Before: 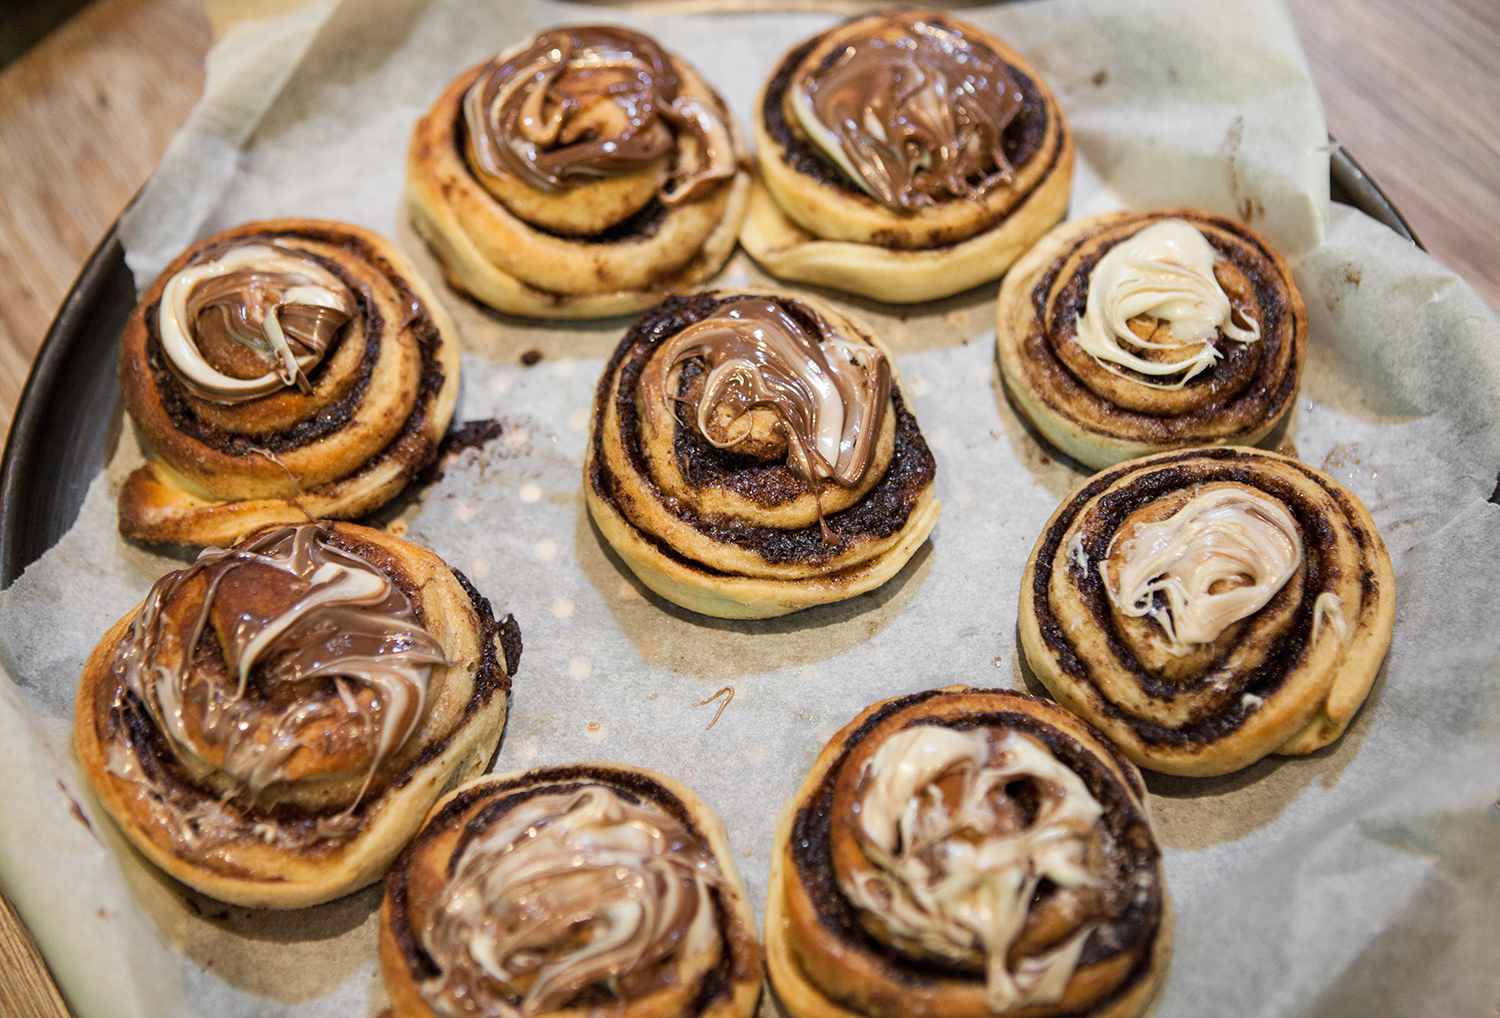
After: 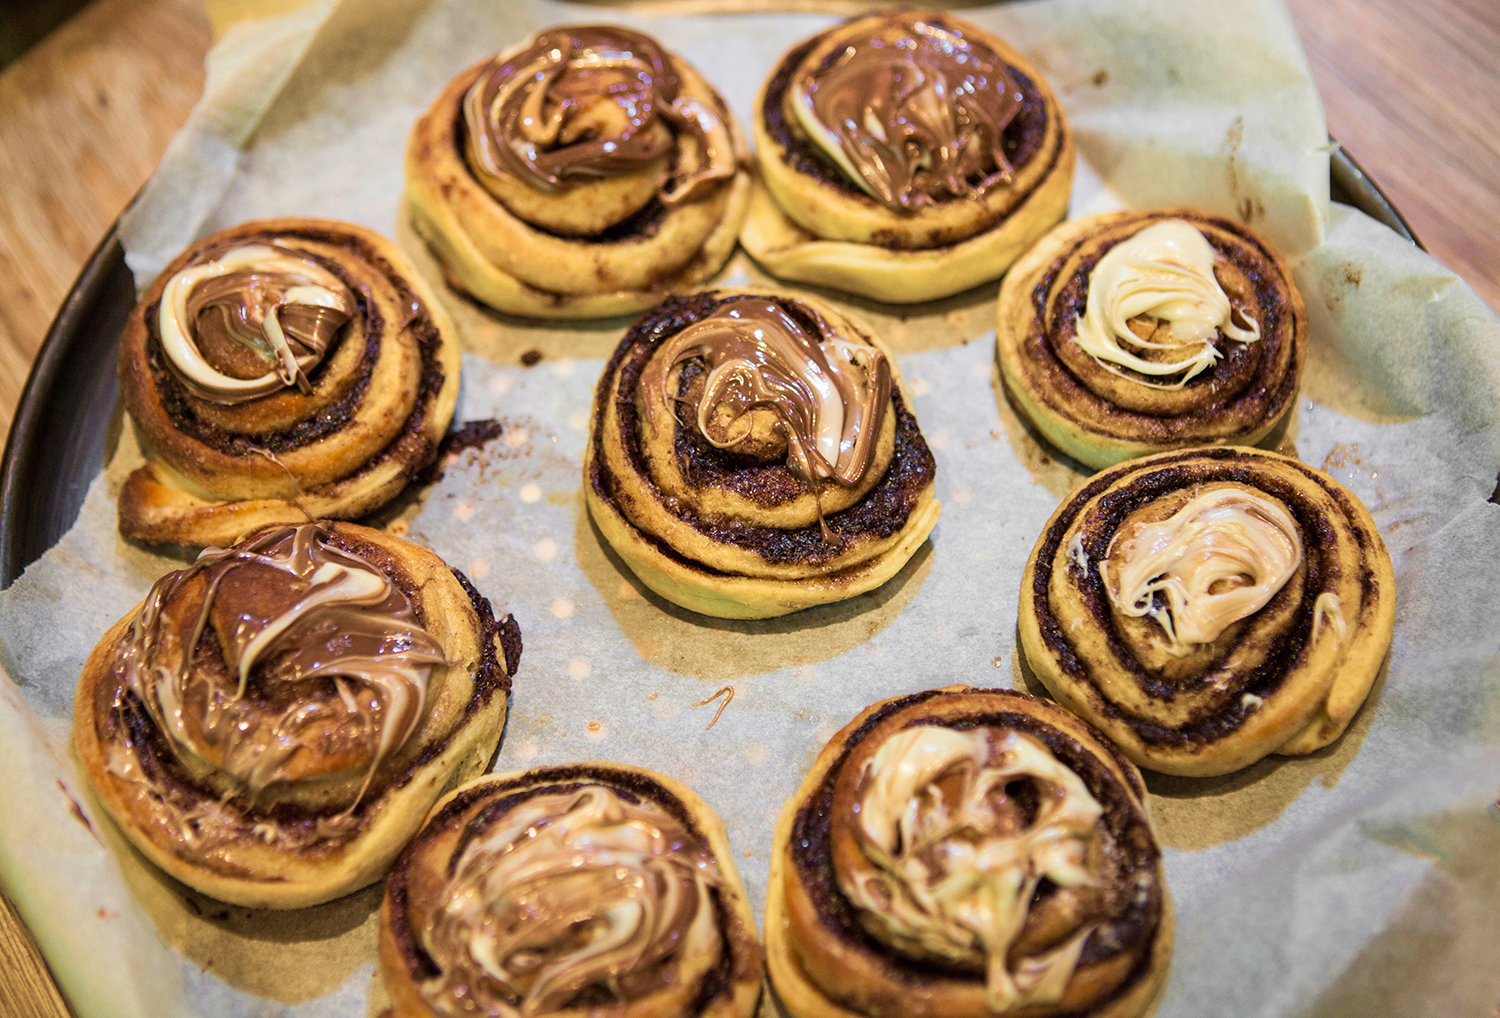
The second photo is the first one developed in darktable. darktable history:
tone equalizer: on, module defaults
velvia: strength 75%
